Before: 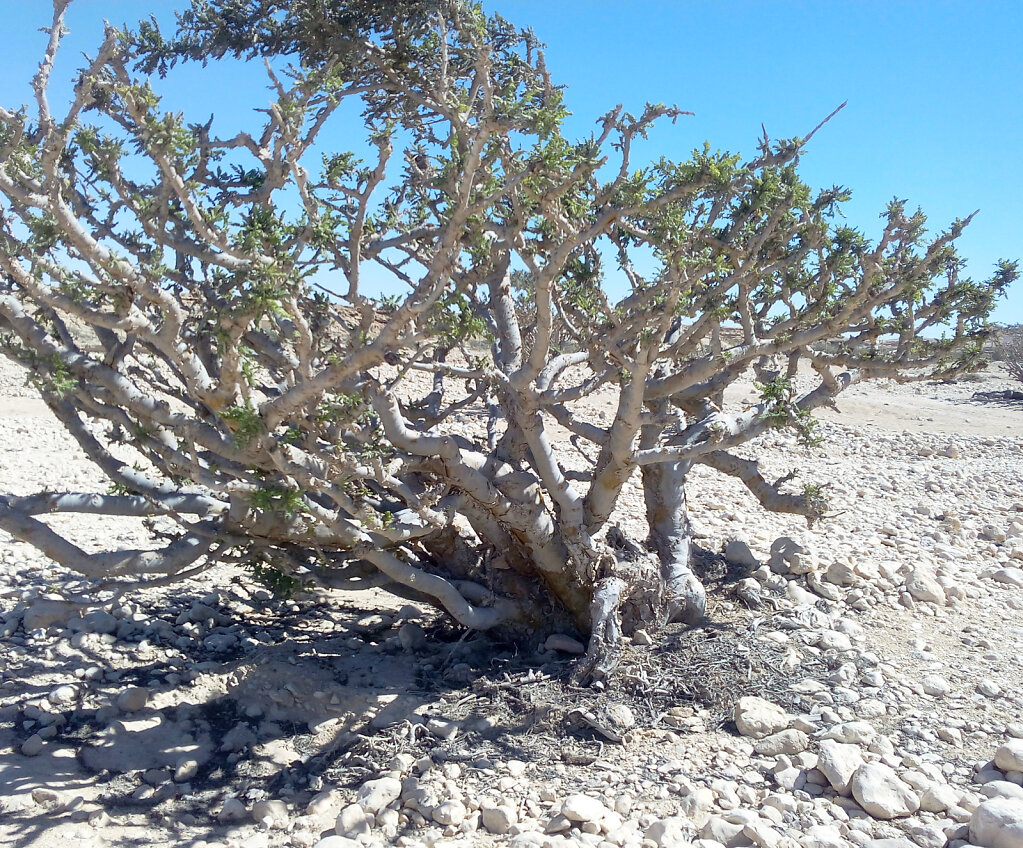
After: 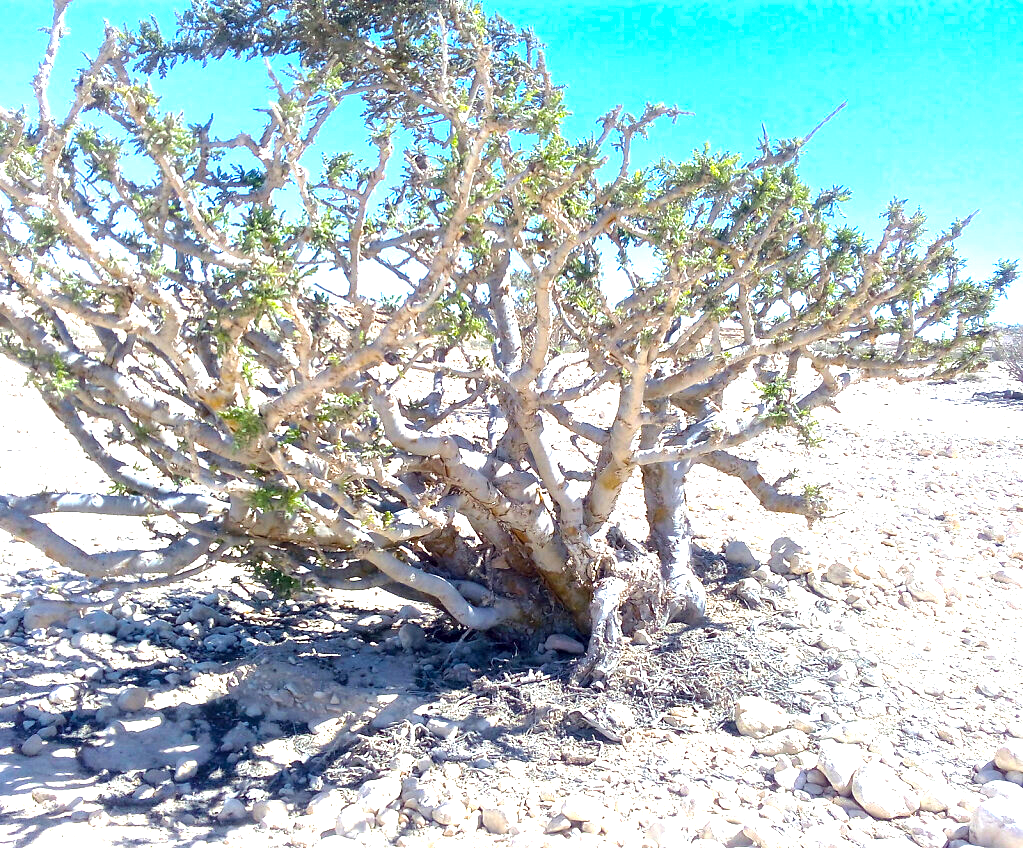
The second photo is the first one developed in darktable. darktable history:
exposure: black level correction 0, exposure 1.3 EV, compensate exposure bias true, compensate highlight preservation false
color balance rgb: perceptual saturation grading › global saturation 25%, global vibrance 20%
local contrast: mode bilateral grid, contrast 20, coarseness 50, detail 130%, midtone range 0.2
